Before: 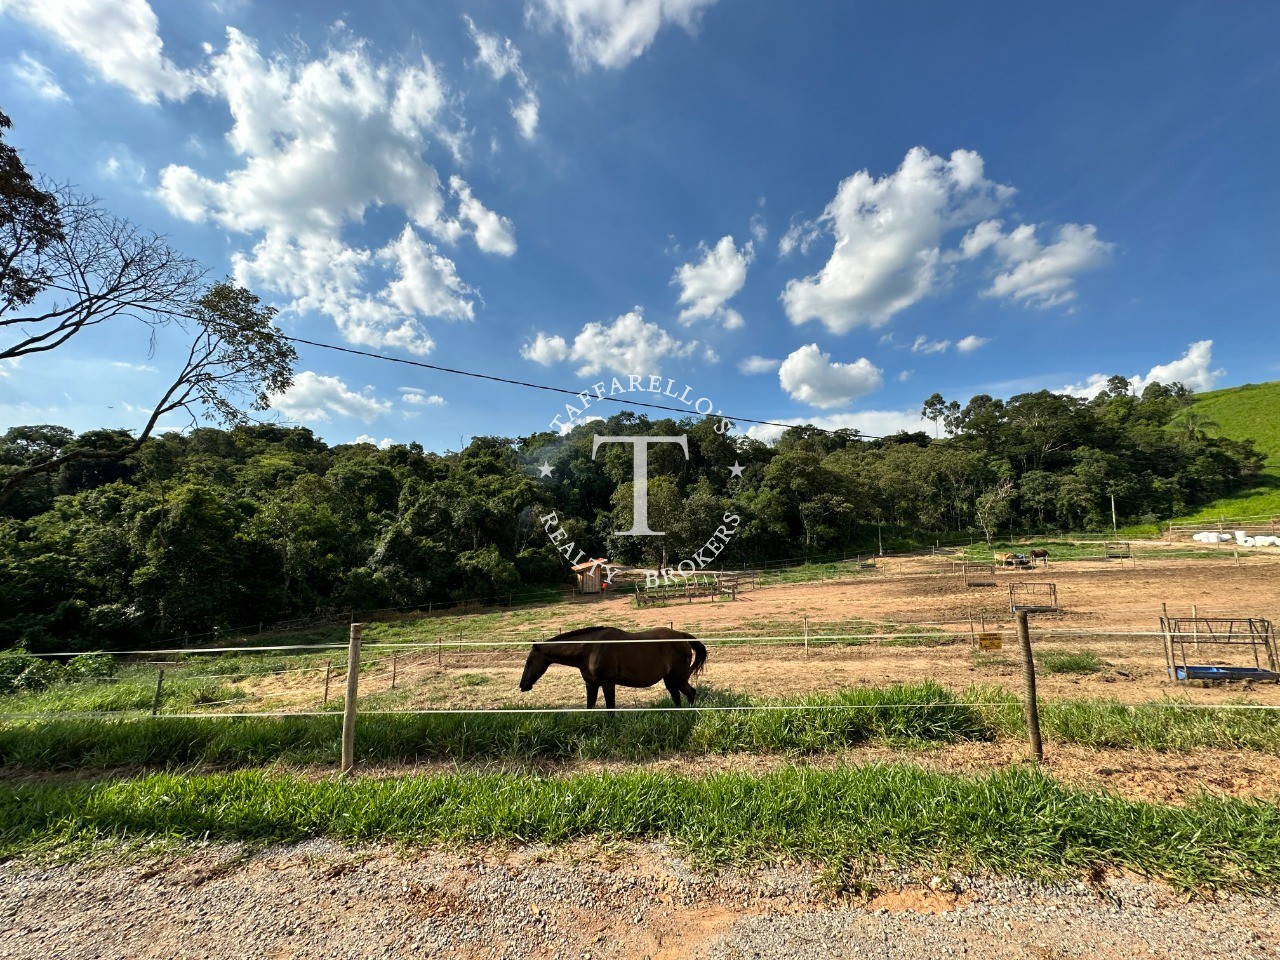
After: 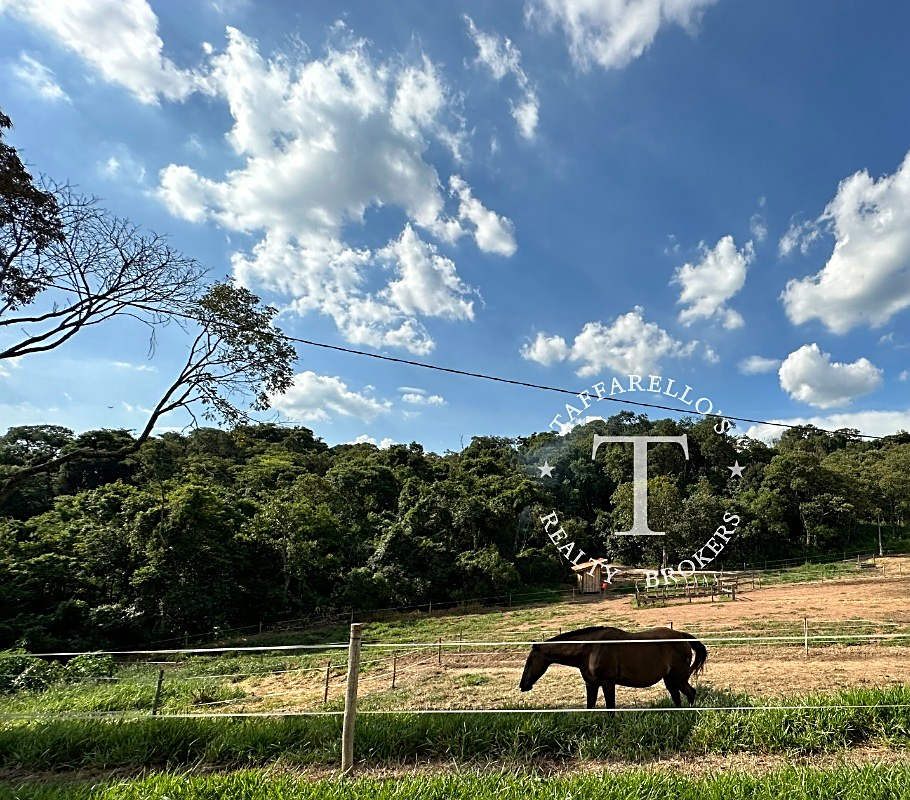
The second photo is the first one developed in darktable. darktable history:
sharpen: on, module defaults
crop: right 28.885%, bottom 16.626%
